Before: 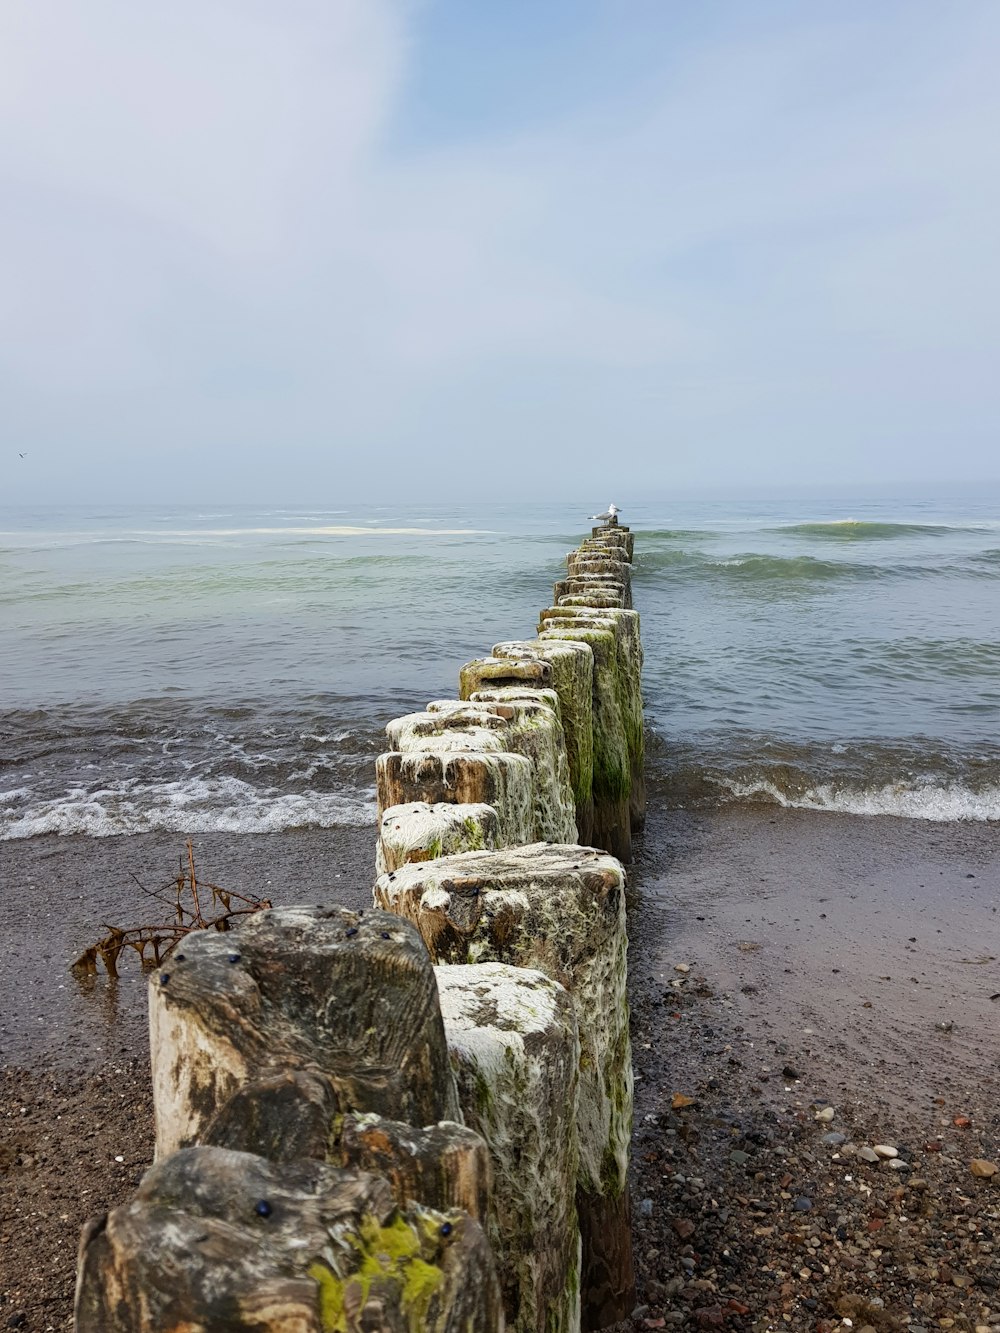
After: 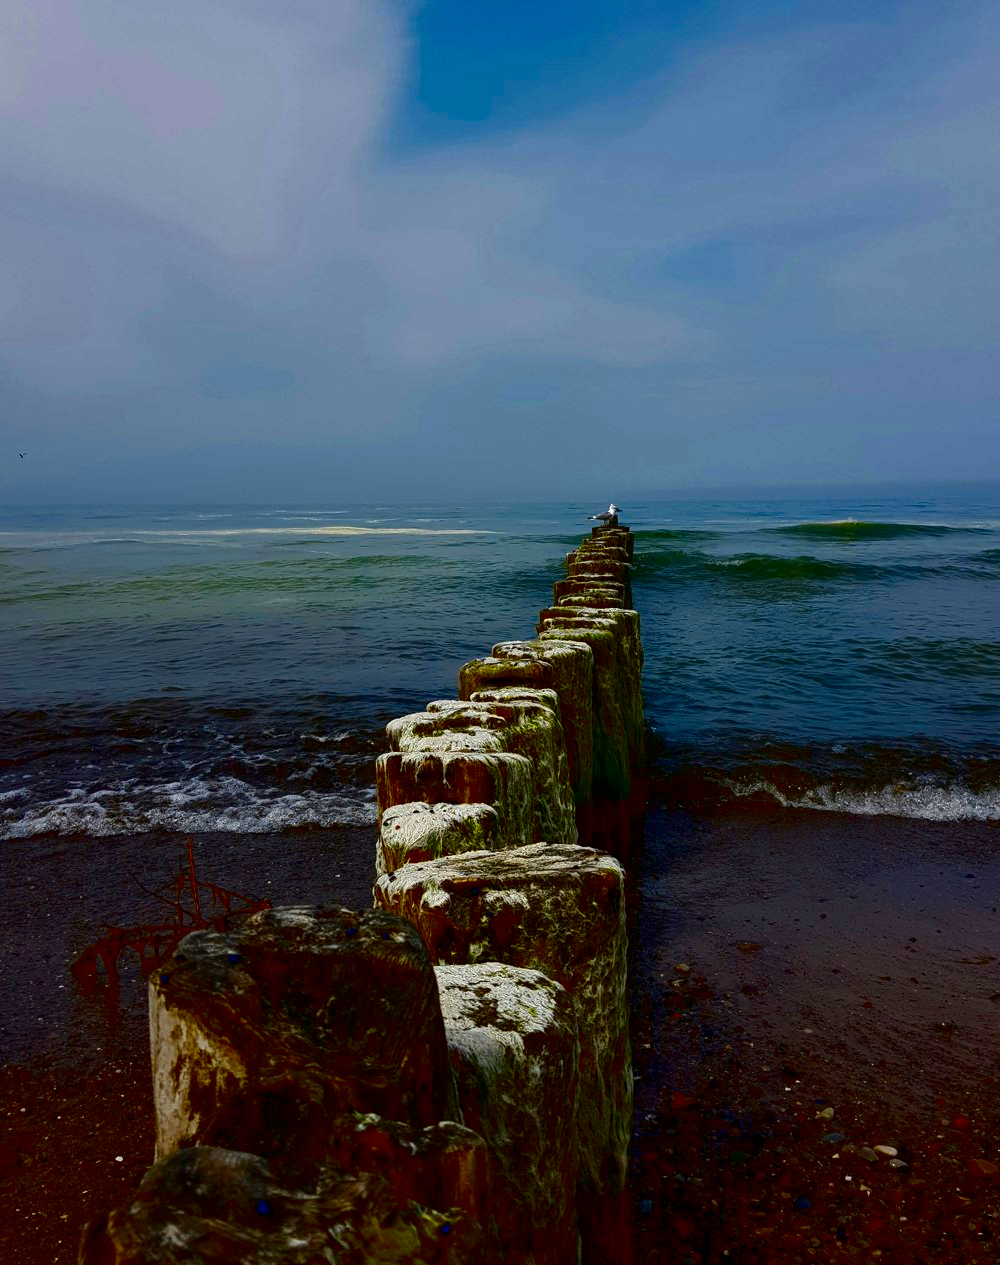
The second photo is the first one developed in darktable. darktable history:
exposure: black level correction 0.018, exposure -0.007 EV, compensate exposure bias true, compensate highlight preservation false
contrast brightness saturation: brightness -0.982, saturation 0.996
crop and rotate: top 0.01%, bottom 5.021%
